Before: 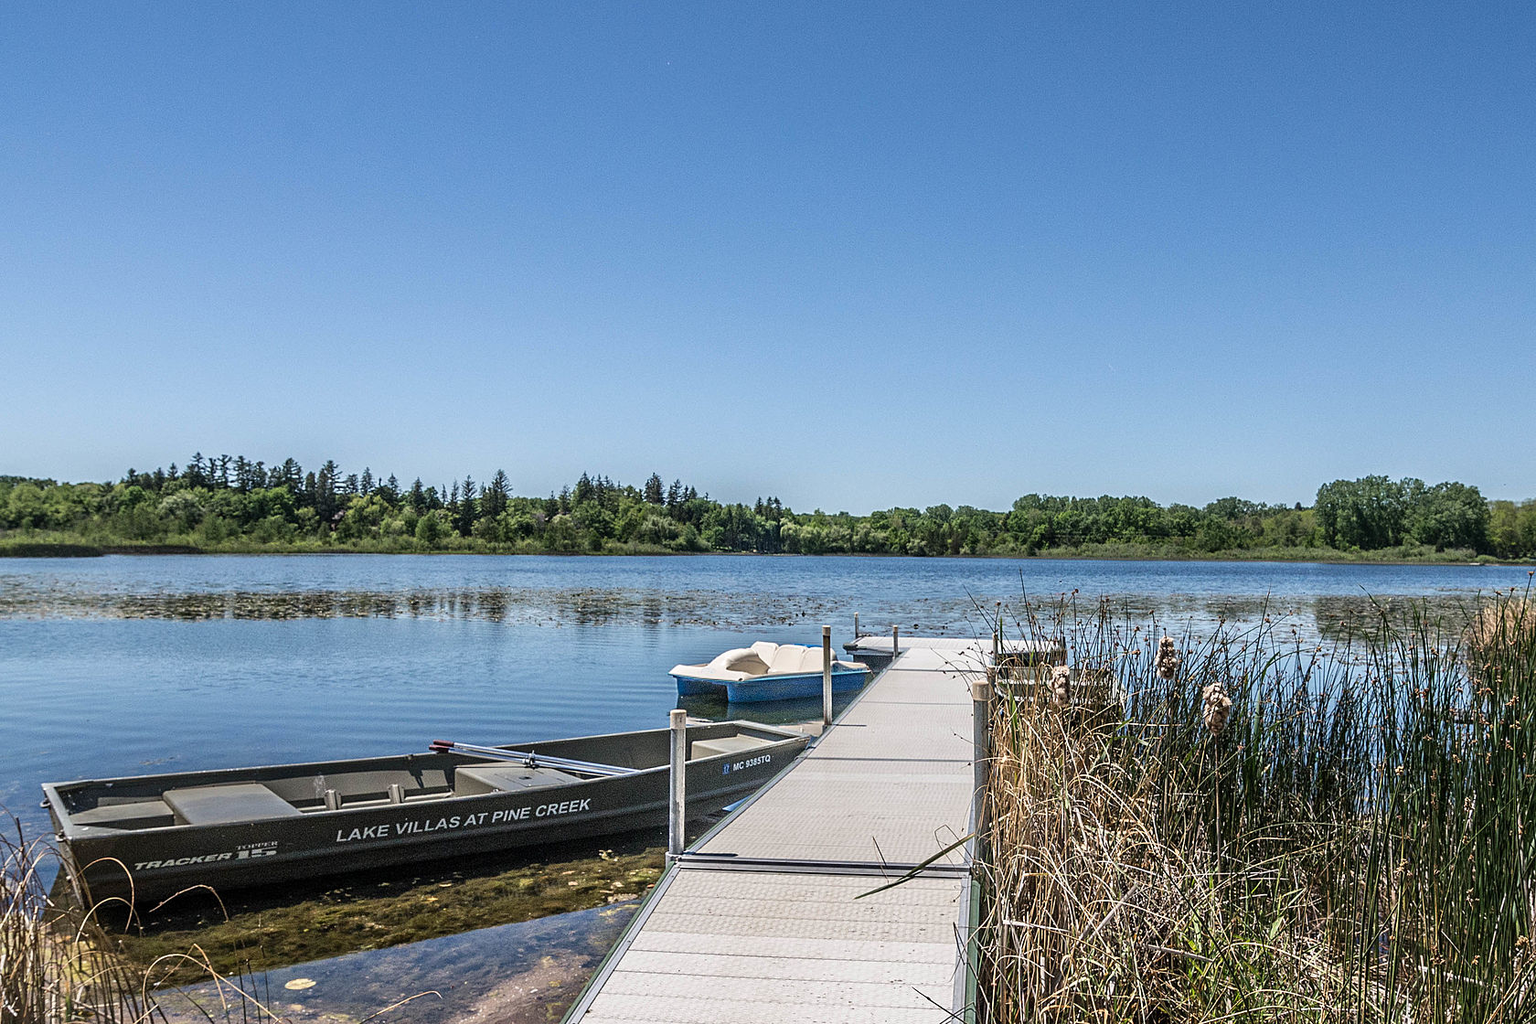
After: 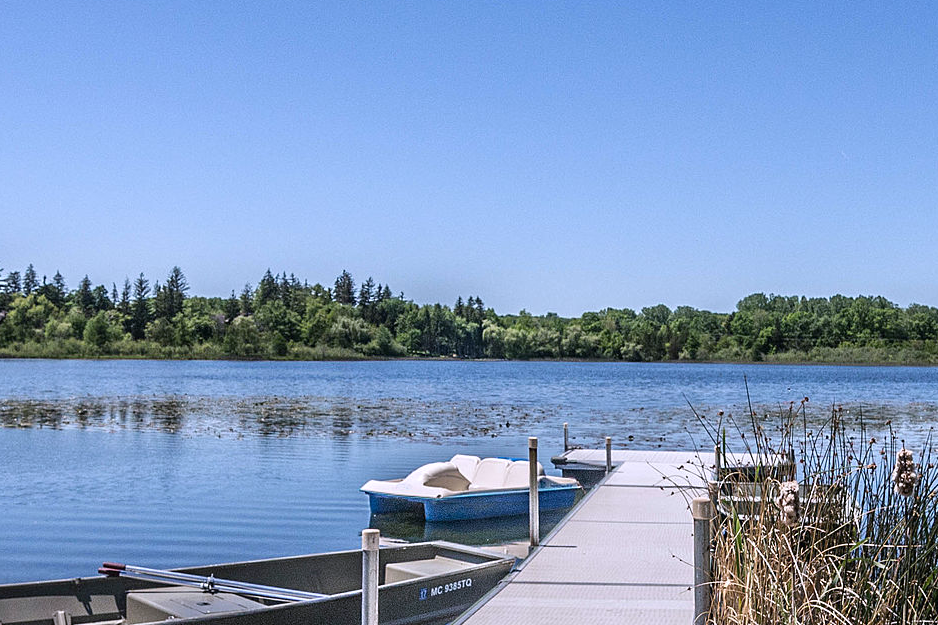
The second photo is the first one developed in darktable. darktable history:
crop and rotate: left 22.13%, top 22.054%, right 22.026%, bottom 22.102%
white balance: red 1.004, blue 1.096
